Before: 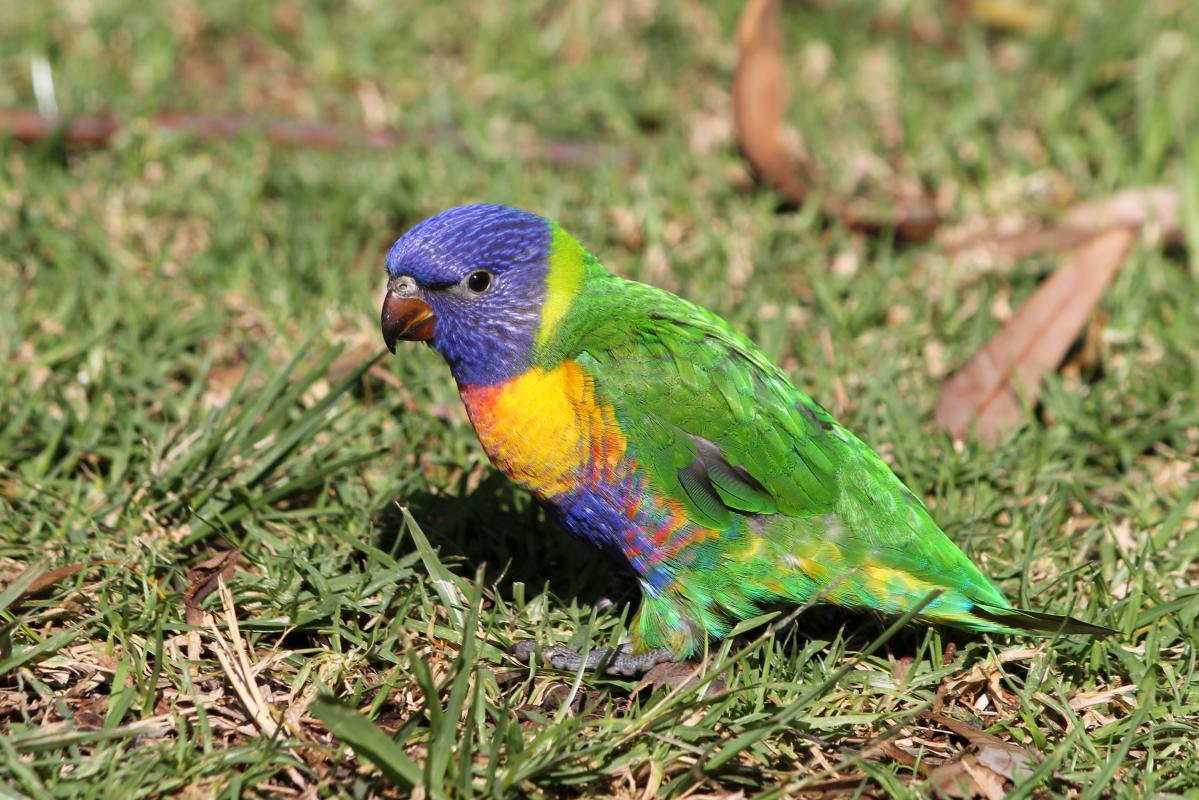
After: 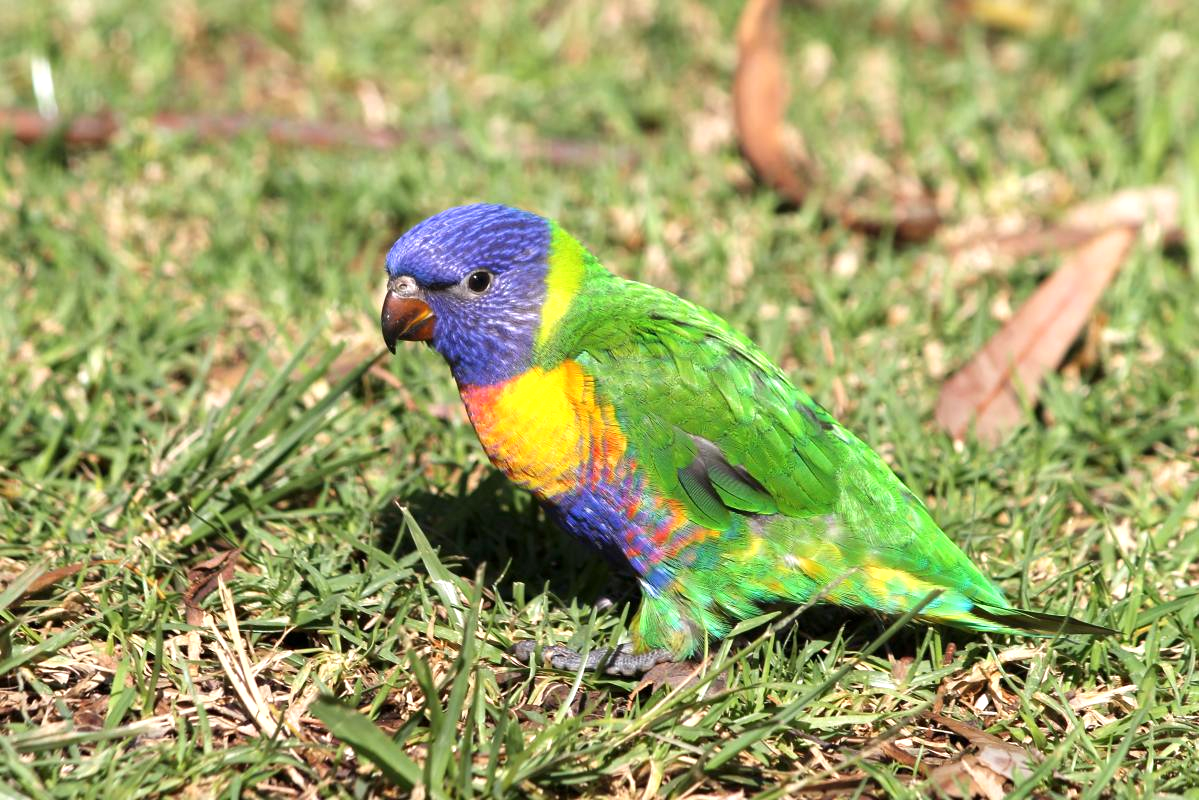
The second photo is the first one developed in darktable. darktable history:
exposure: exposure 0.574 EV, compensate exposure bias true, compensate highlight preservation false
